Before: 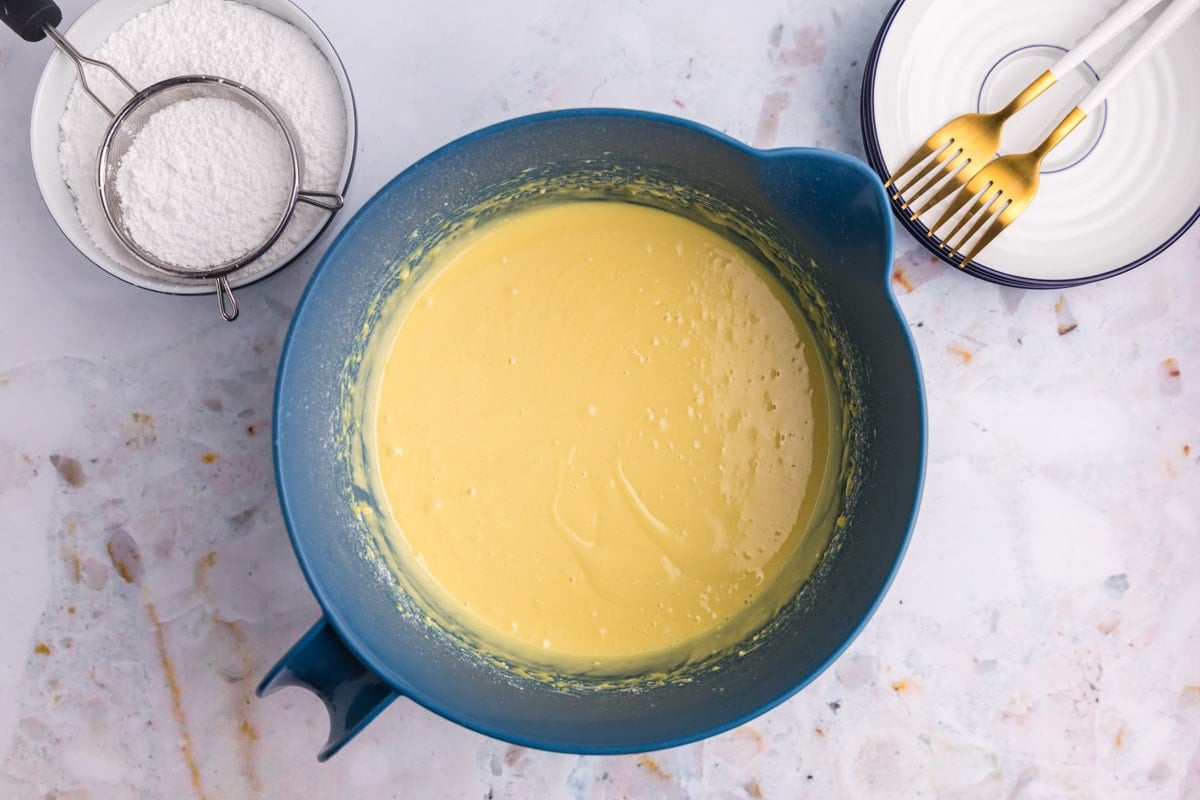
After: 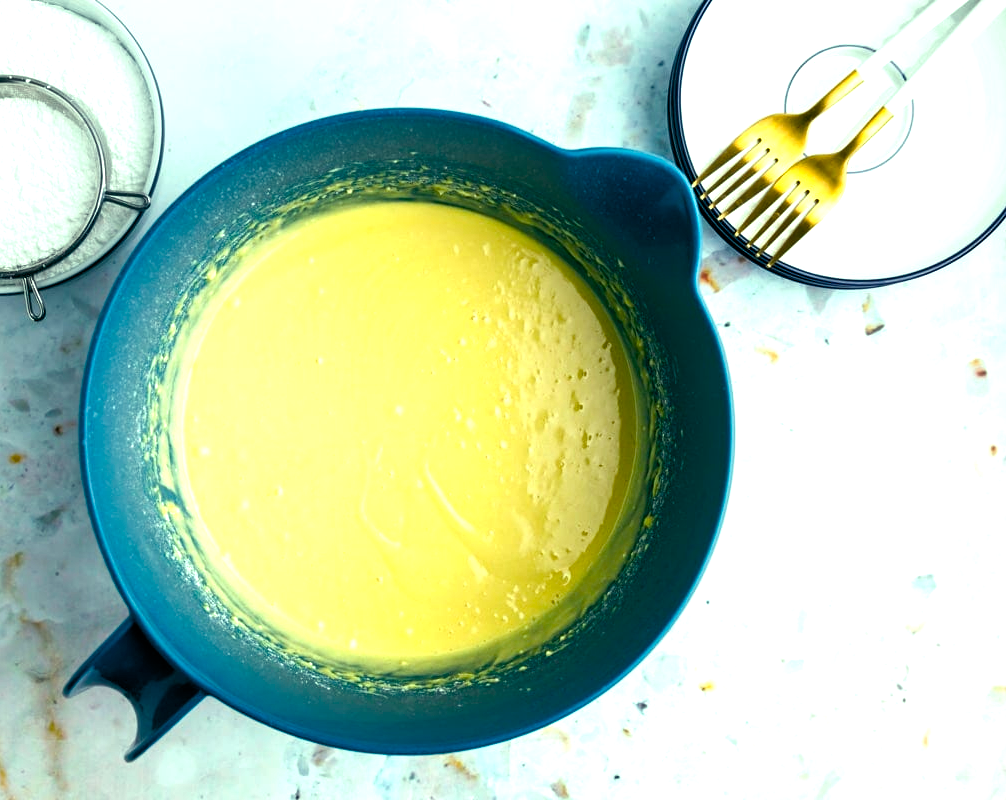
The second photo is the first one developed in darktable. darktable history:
color balance rgb: shadows lift › luminance -7.7%, shadows lift › chroma 2.13%, shadows lift › hue 165.27°, power › luminance -7.77%, power › chroma 1.1%, power › hue 215.88°, highlights gain › luminance 15.15%, highlights gain › chroma 7%, highlights gain › hue 125.57°, global offset › luminance -0.33%, global offset › chroma 0.11%, global offset › hue 165.27°, perceptual saturation grading › global saturation 24.42%, perceptual saturation grading › highlights -24.42%, perceptual saturation grading › mid-tones 24.42%, perceptual saturation grading › shadows 40%, perceptual brilliance grading › global brilliance -5%, perceptual brilliance grading › highlights 24.42%, perceptual brilliance grading › mid-tones 7%, perceptual brilliance grading › shadows -5%
crop: left 16.145%
